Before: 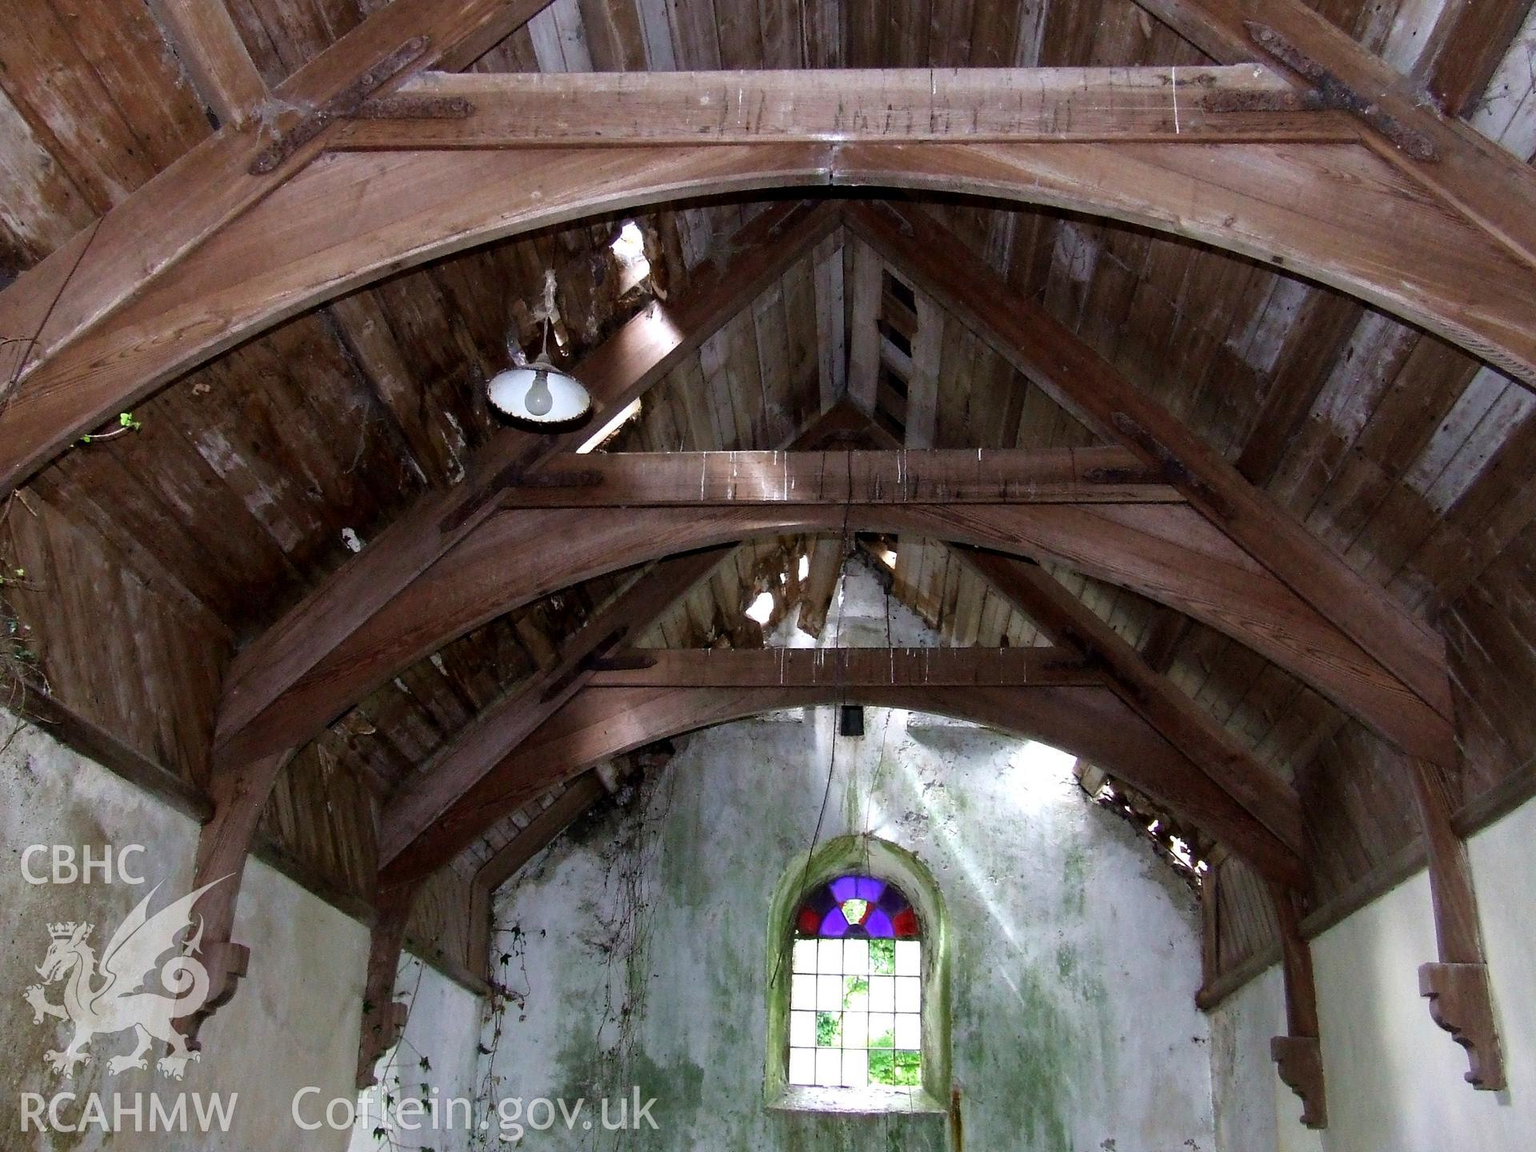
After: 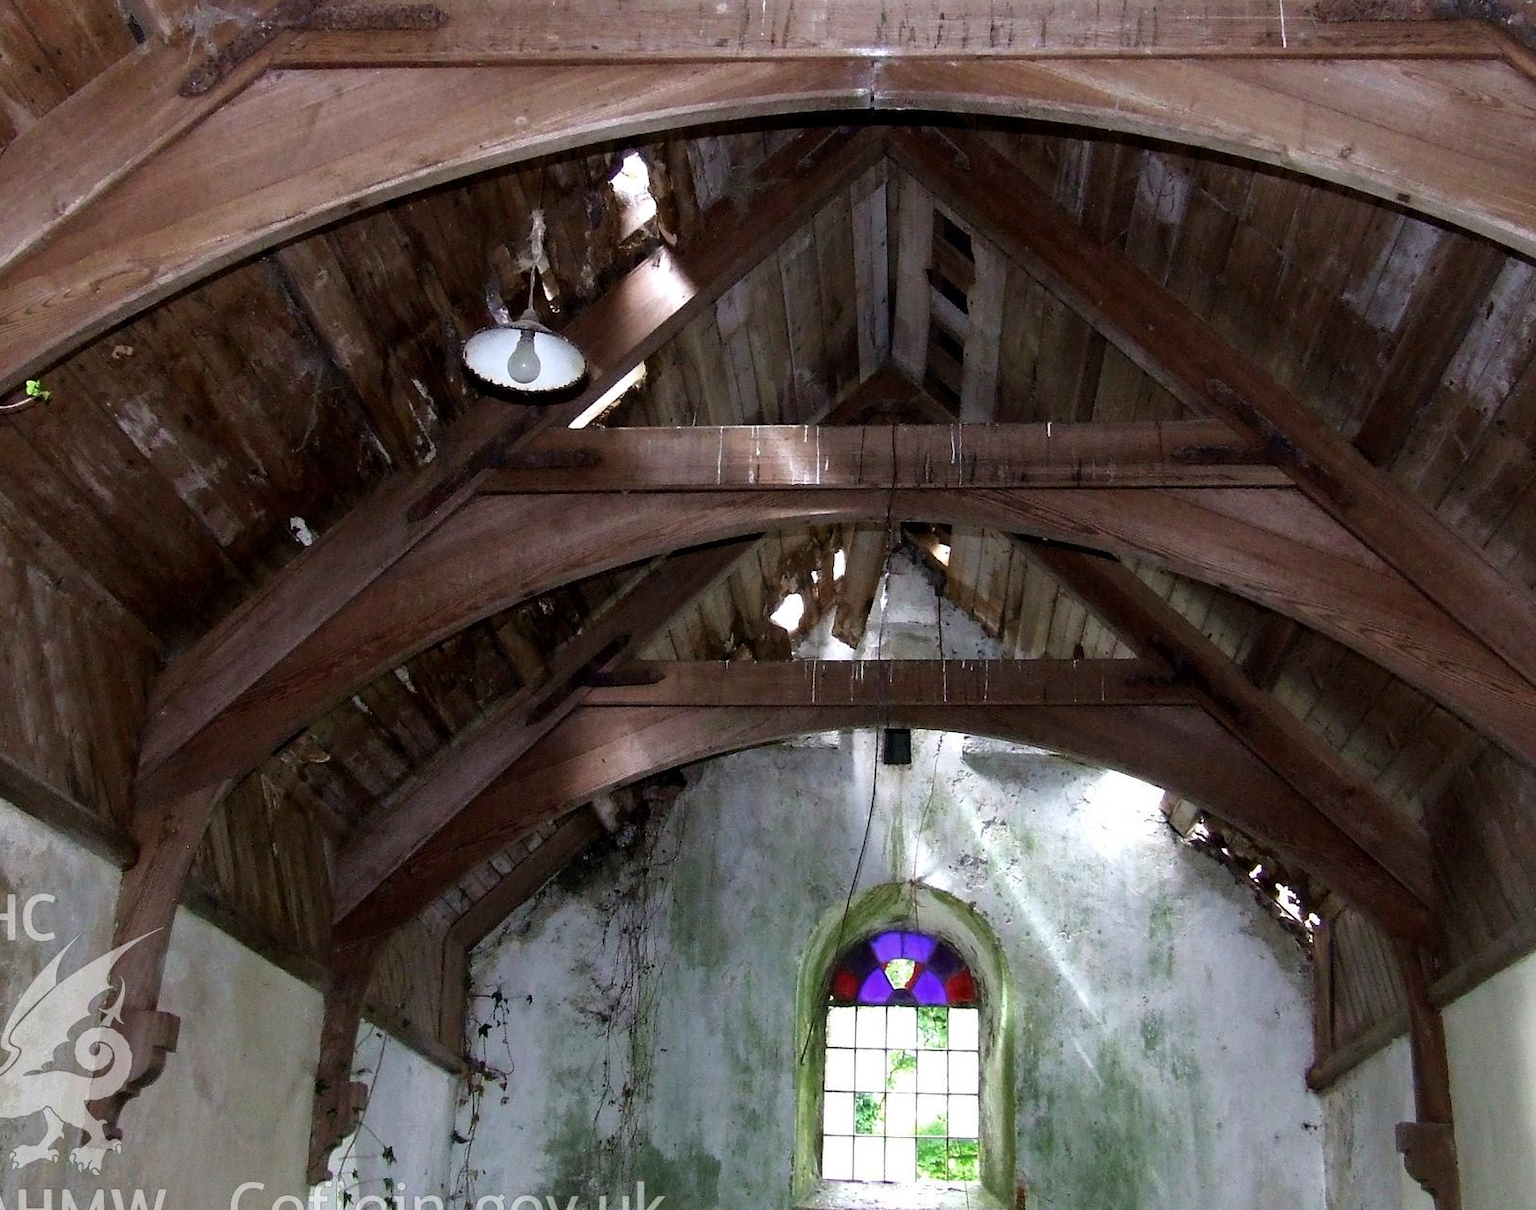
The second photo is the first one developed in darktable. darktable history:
tone equalizer: on, module defaults
crop: left 6.446%, top 8.188%, right 9.538%, bottom 3.548%
levels: mode automatic, gray 50.8%
